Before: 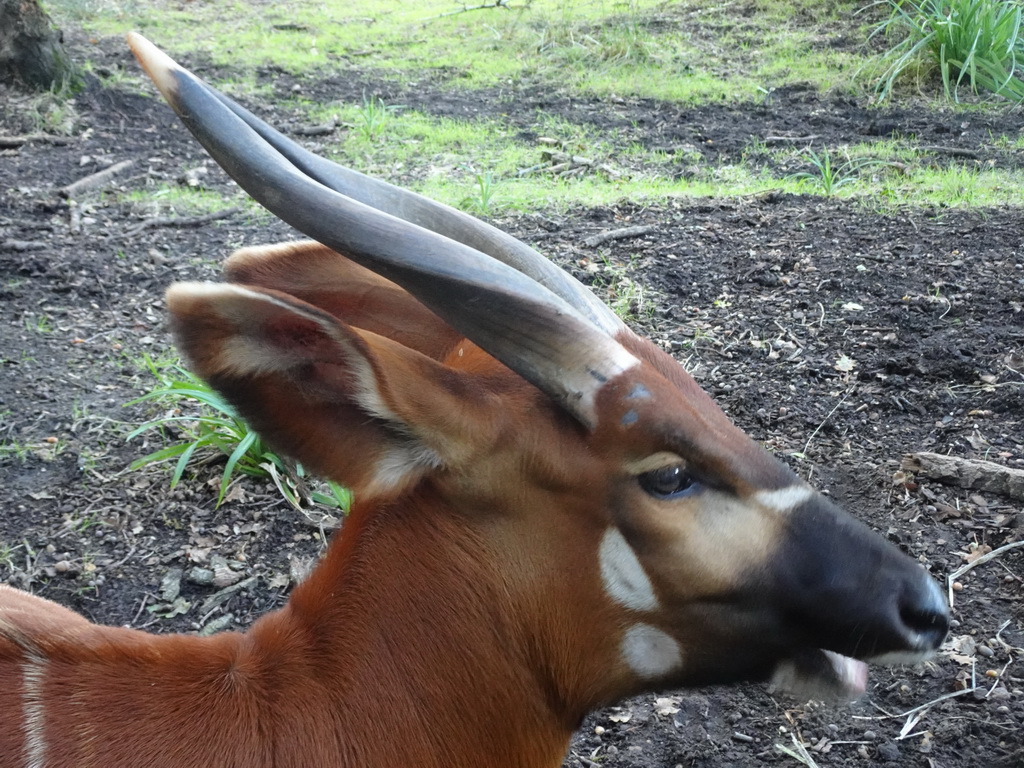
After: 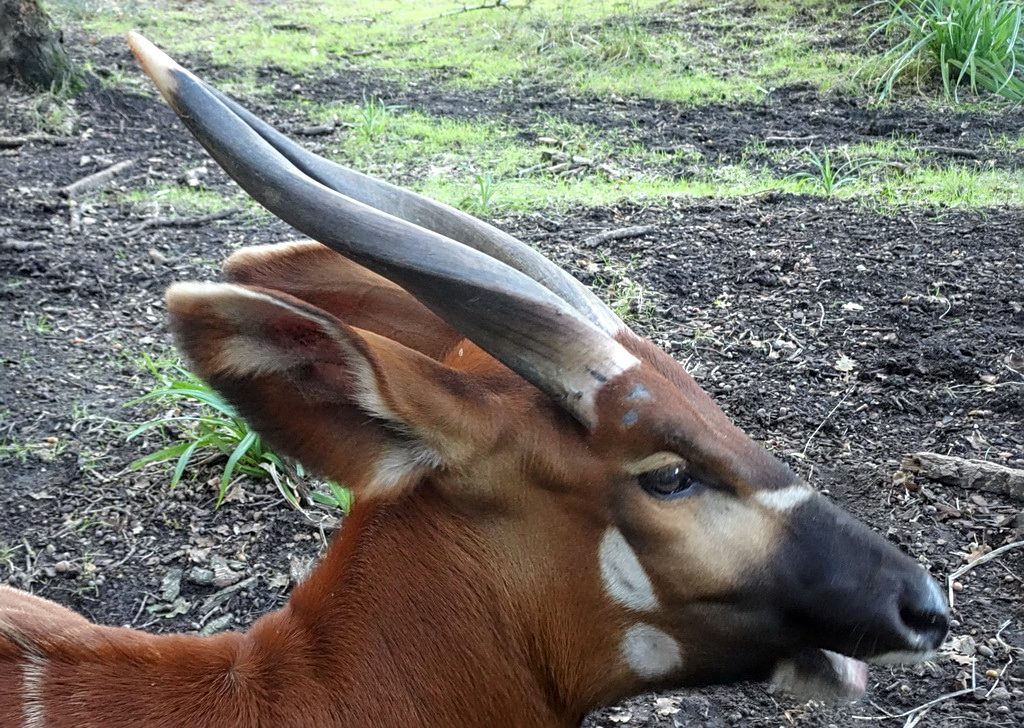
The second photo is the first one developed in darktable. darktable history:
local contrast: on, module defaults
crop and rotate: top 0.008%, bottom 5.1%
sharpen: radius 2.485, amount 0.329
